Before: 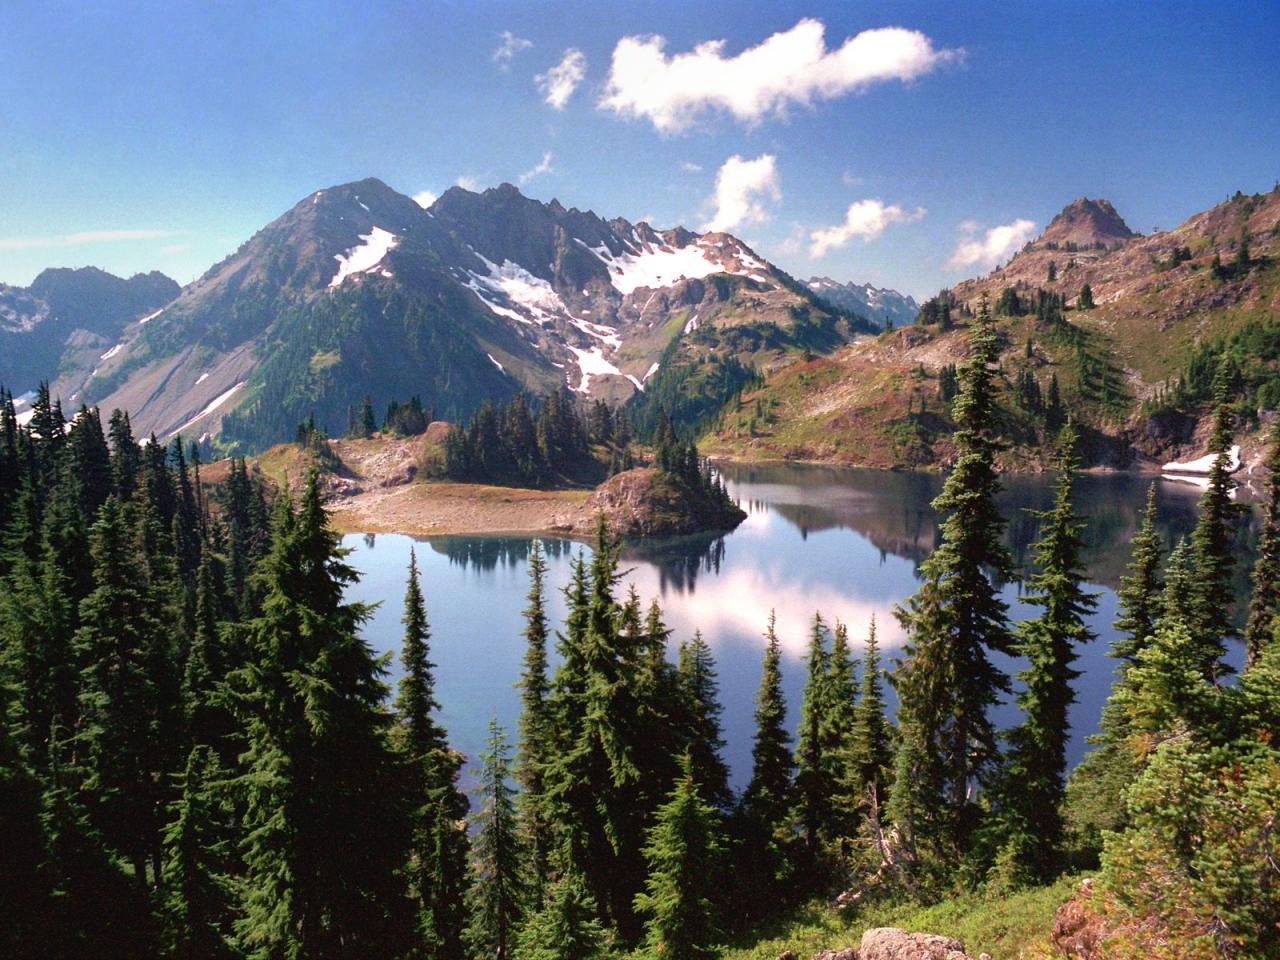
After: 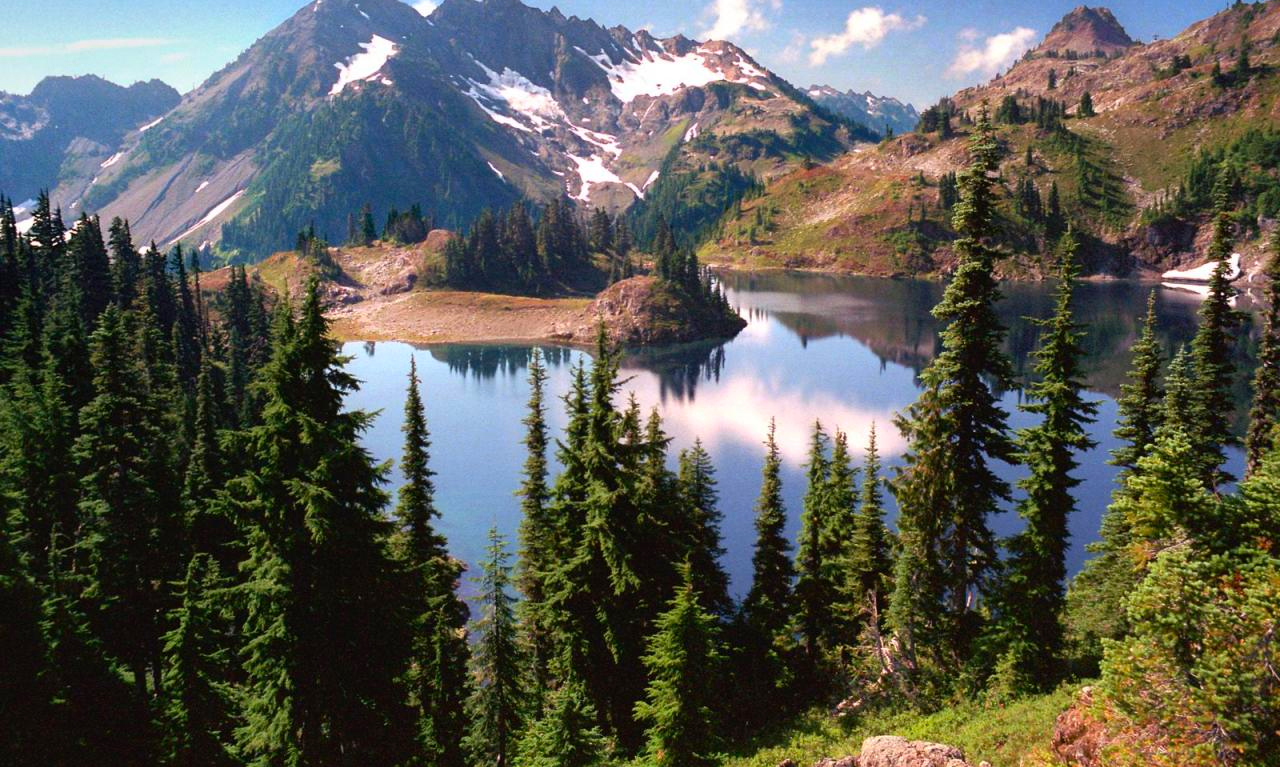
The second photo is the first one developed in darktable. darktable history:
contrast brightness saturation: contrast 0.077, saturation 0.202
crop and rotate: top 20.093%
